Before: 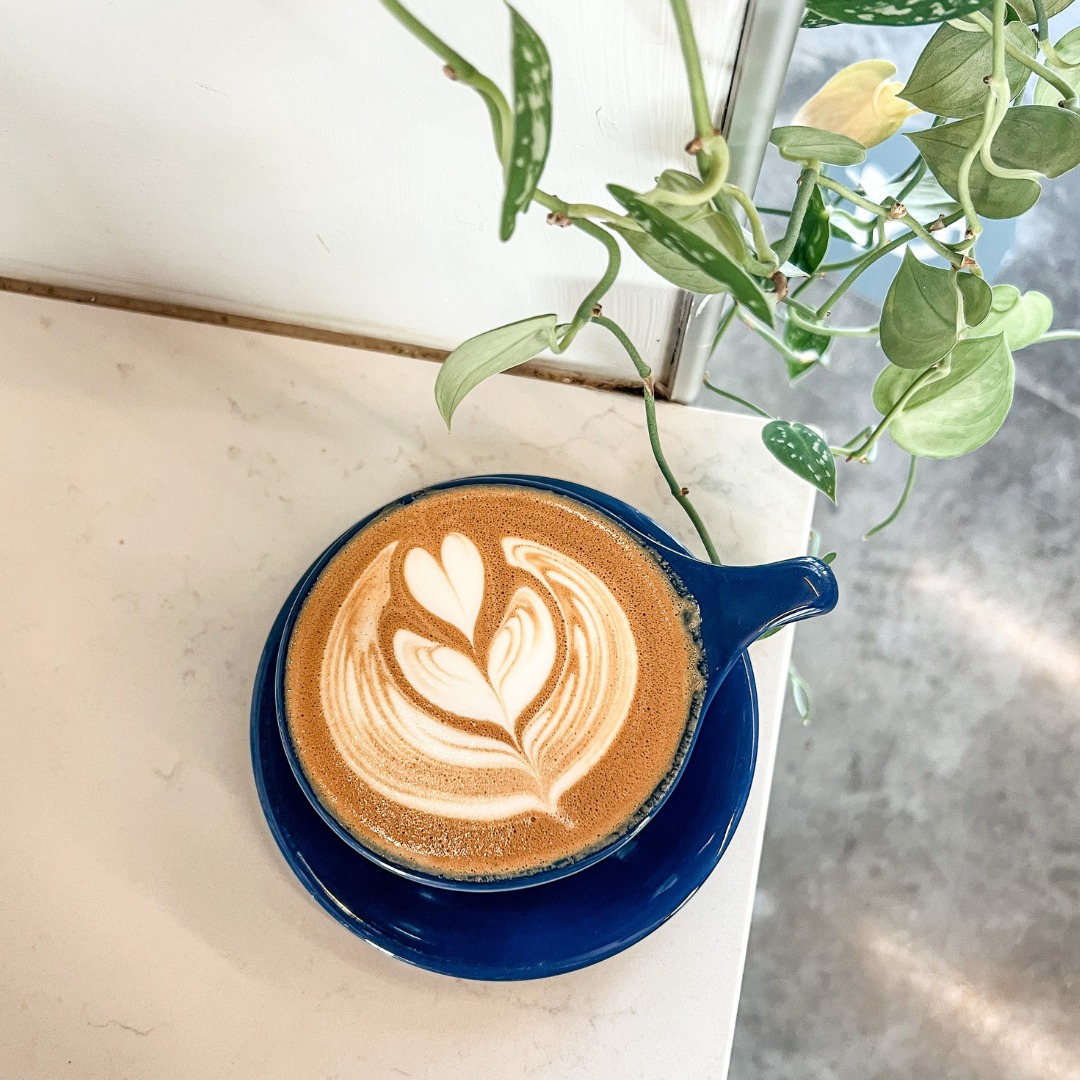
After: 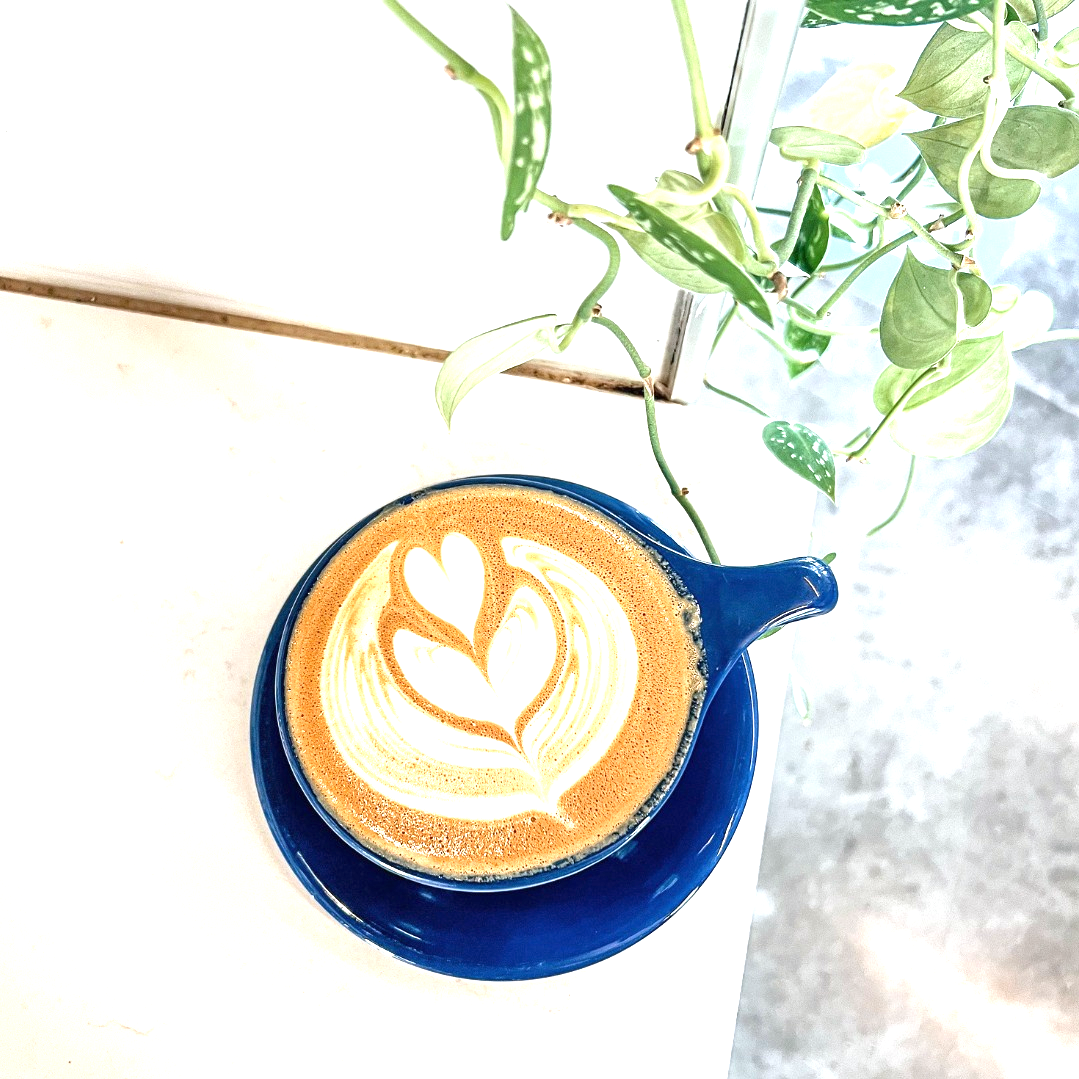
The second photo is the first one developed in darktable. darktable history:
white balance: red 0.976, blue 1.04
exposure: black level correction 0, exposure 1.2 EV, compensate exposure bias true, compensate highlight preservation false
